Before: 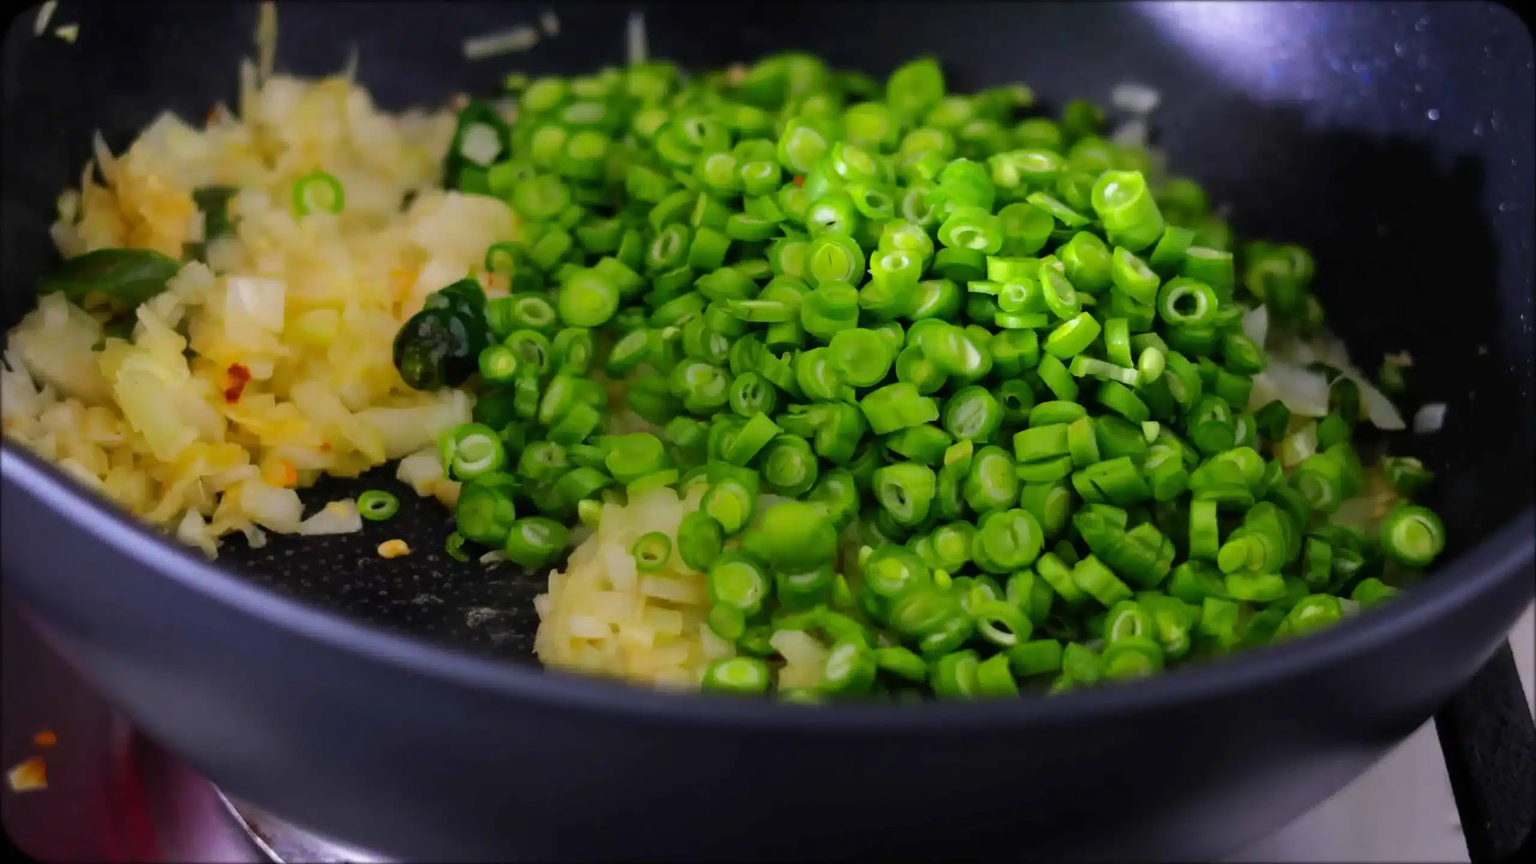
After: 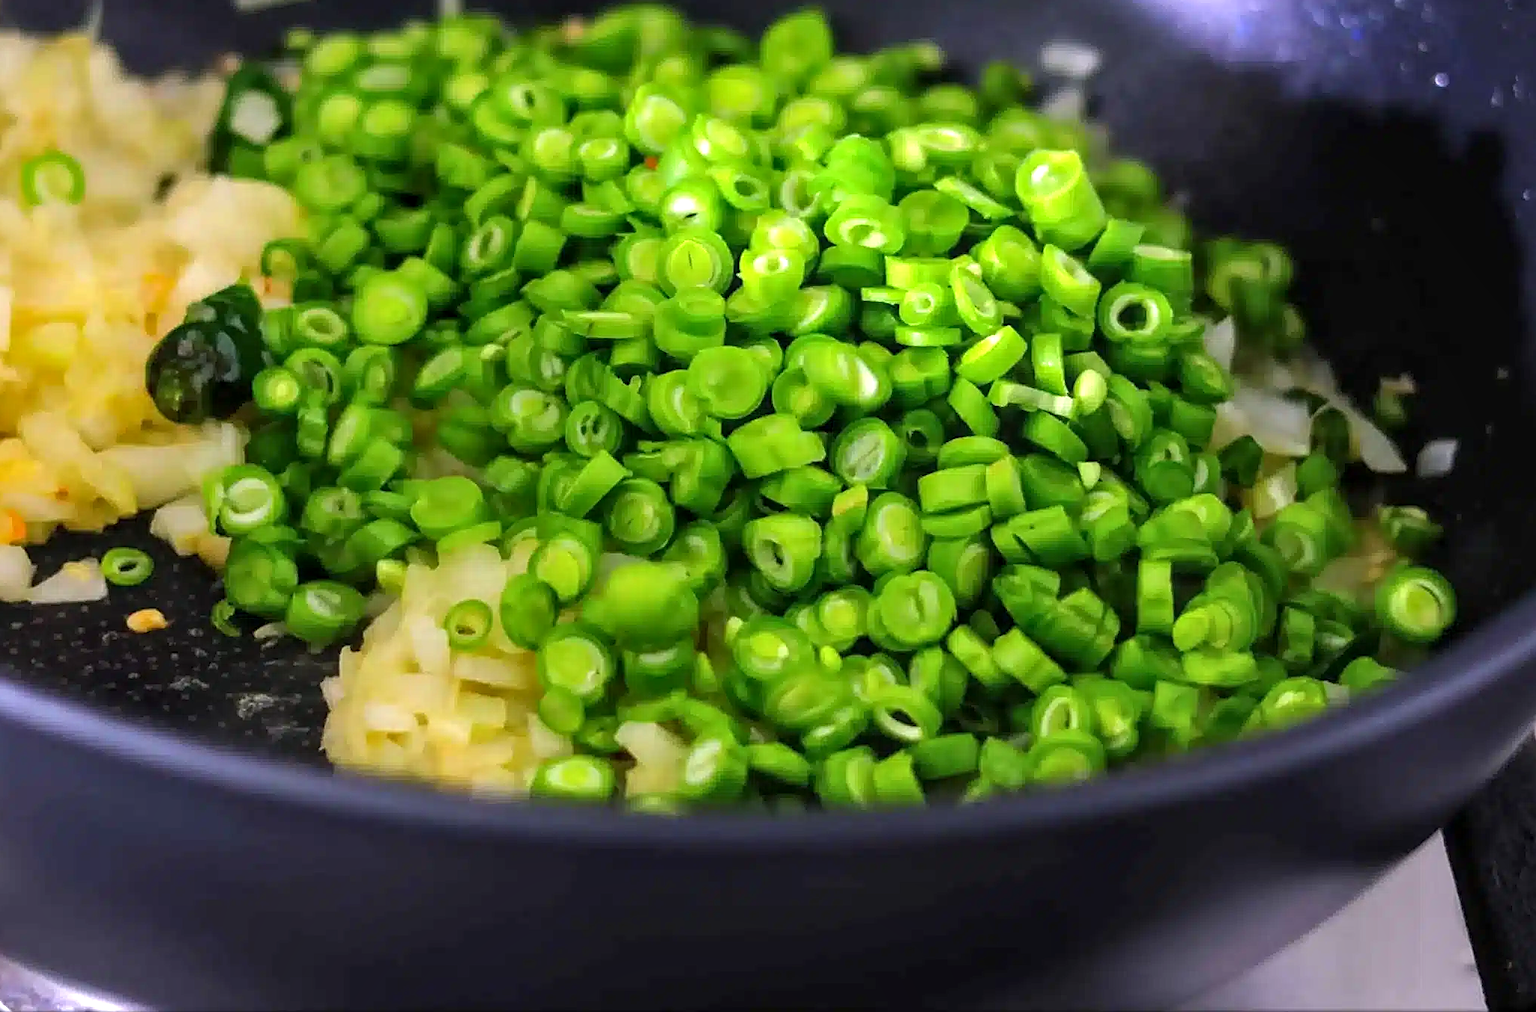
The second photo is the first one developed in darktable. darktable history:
sharpen: on, module defaults
exposure: black level correction 0, exposure 0.7 EV, compensate highlight preservation false
crop and rotate: left 18.005%, top 5.898%, right 1.681%
local contrast: on, module defaults
